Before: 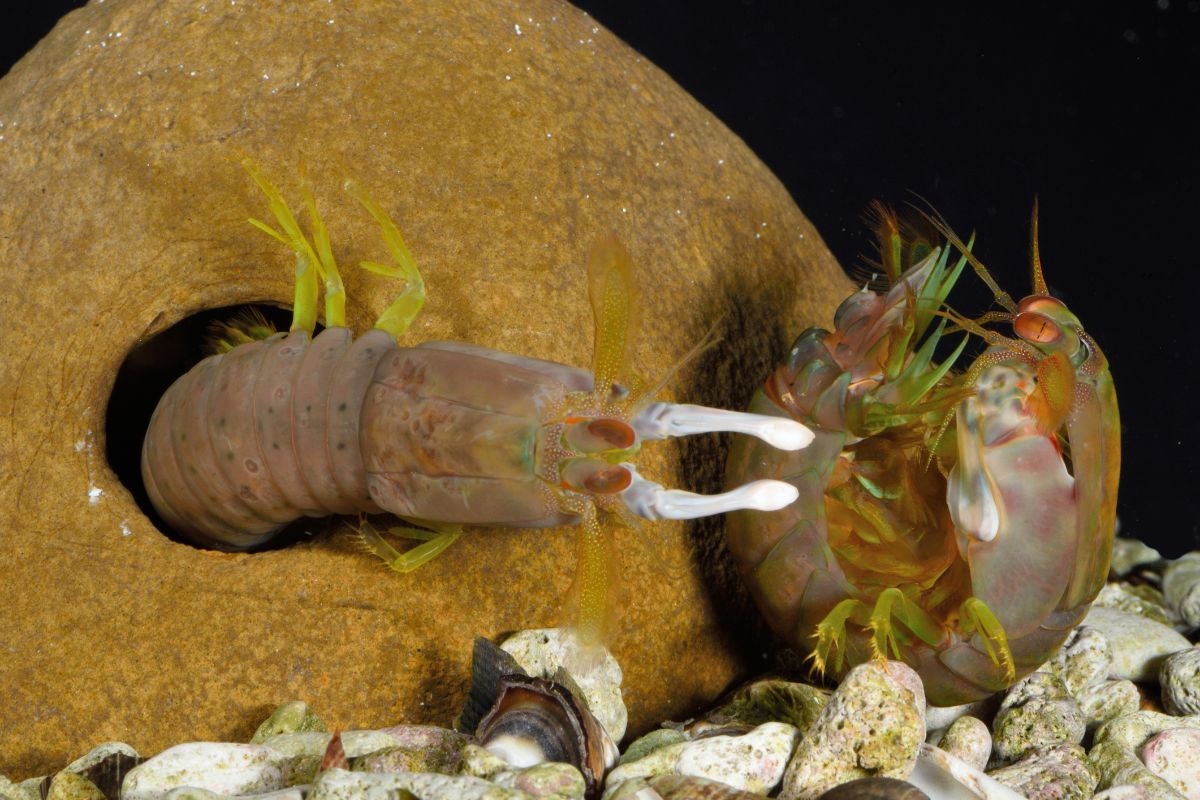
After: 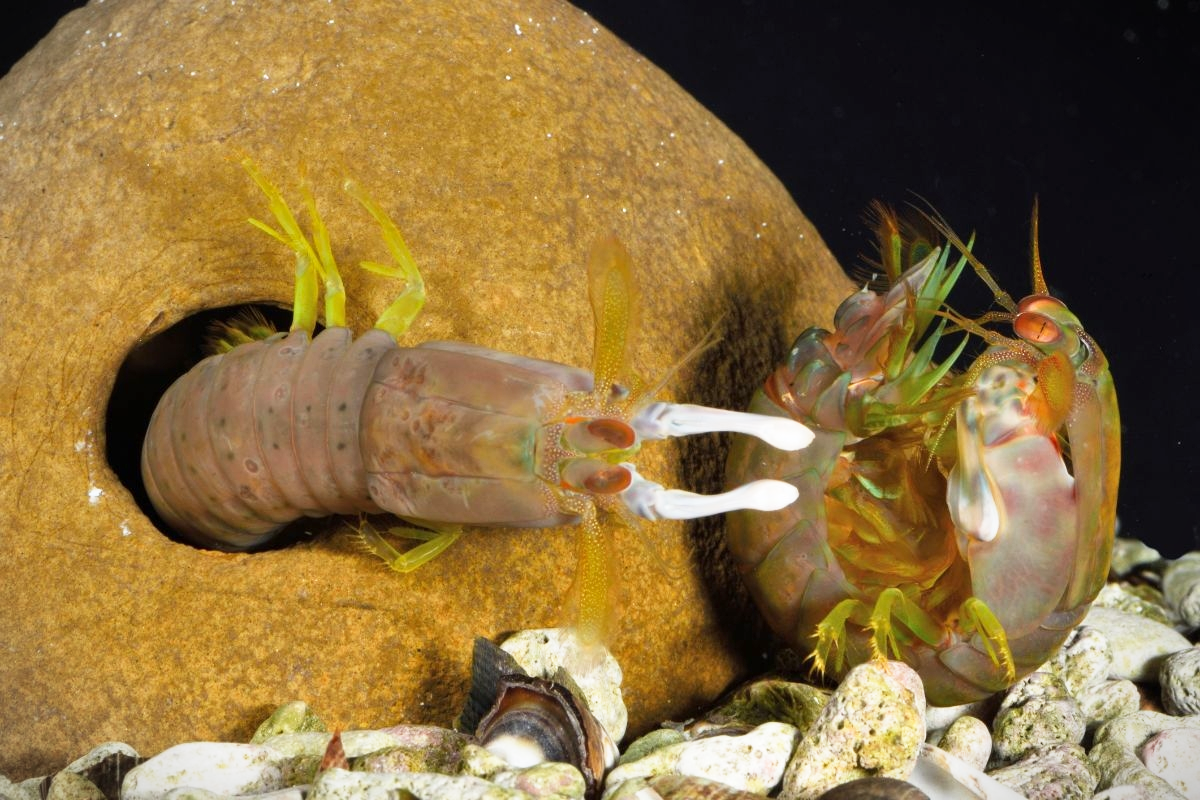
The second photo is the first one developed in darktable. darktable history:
vignetting: fall-off start 99.99%, width/height ratio 1.324, unbound false
base curve: curves: ch0 [(0, 0) (0.579, 0.807) (1, 1)], preserve colors none
